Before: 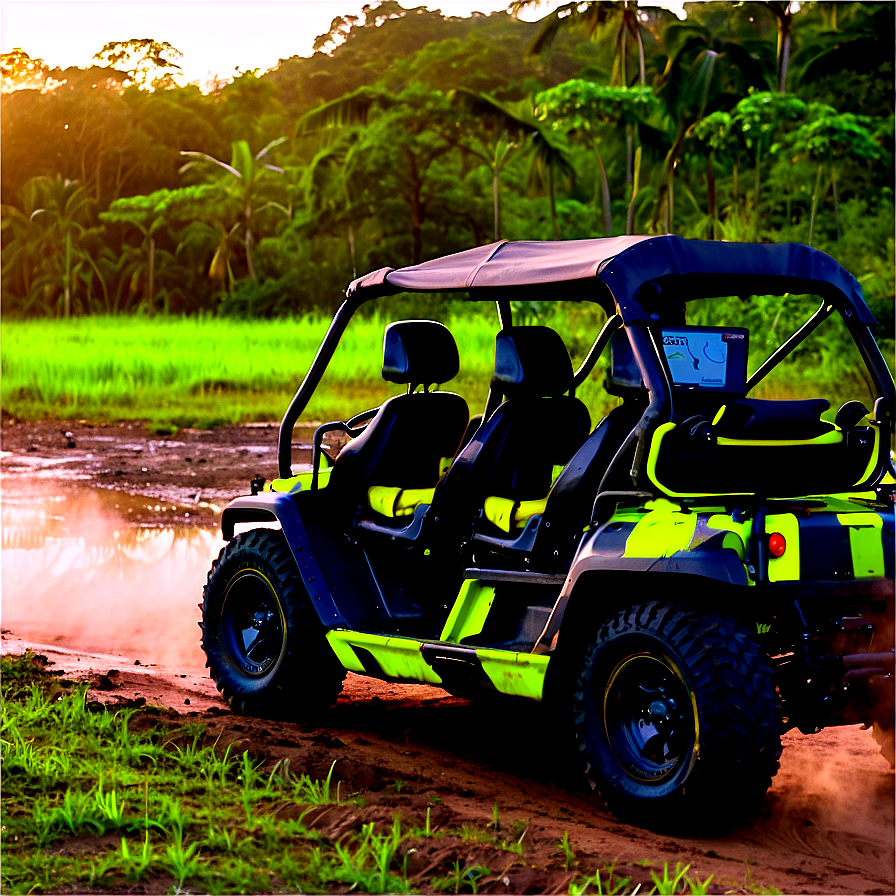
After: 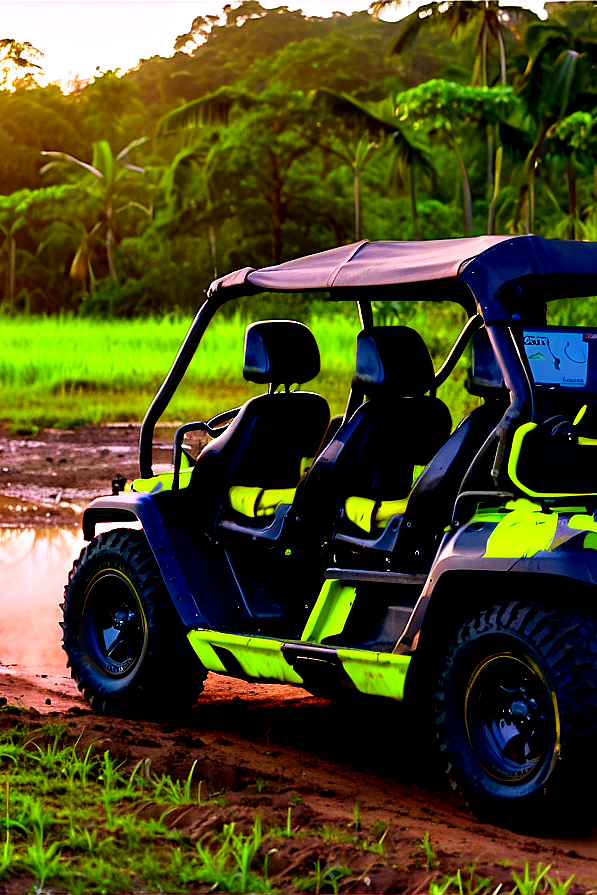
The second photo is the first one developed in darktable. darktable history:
crop and rotate: left 15.566%, right 17.766%
